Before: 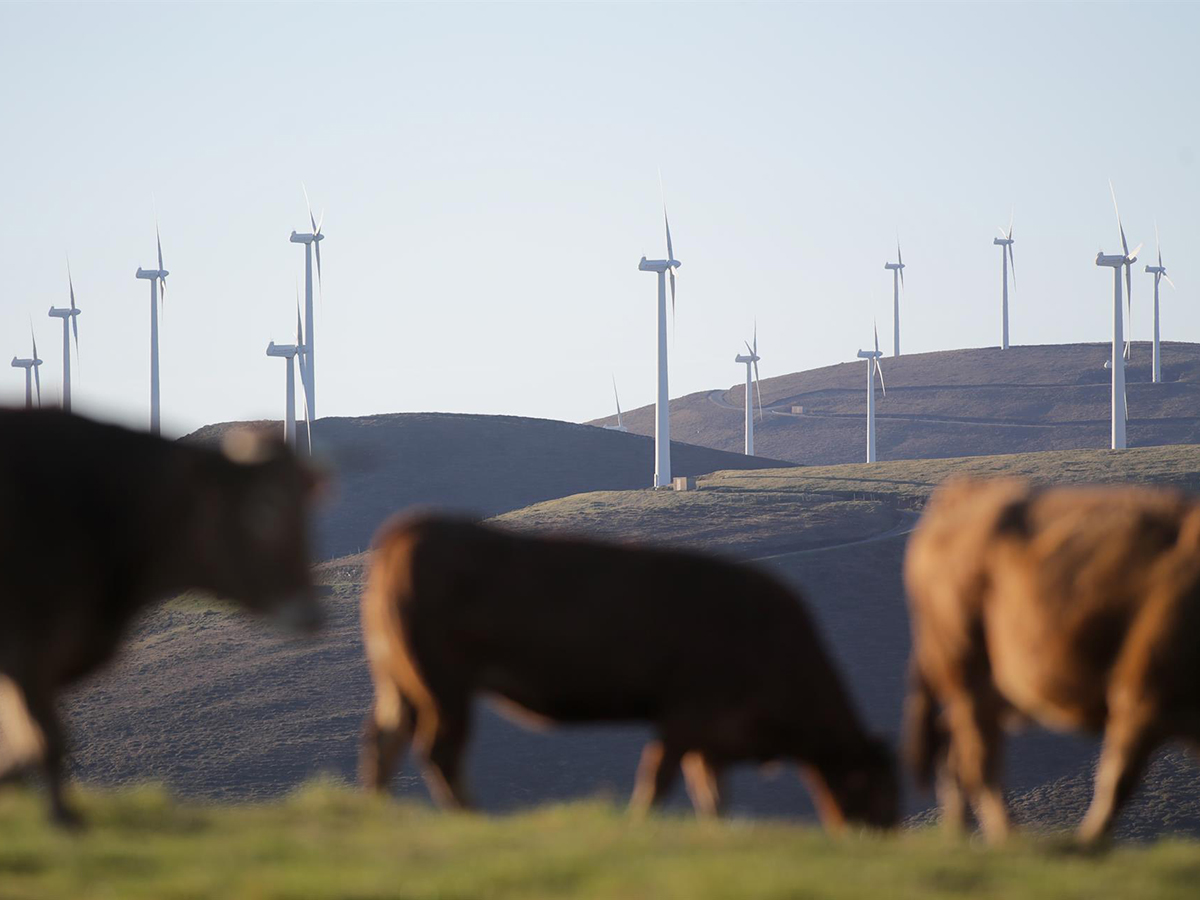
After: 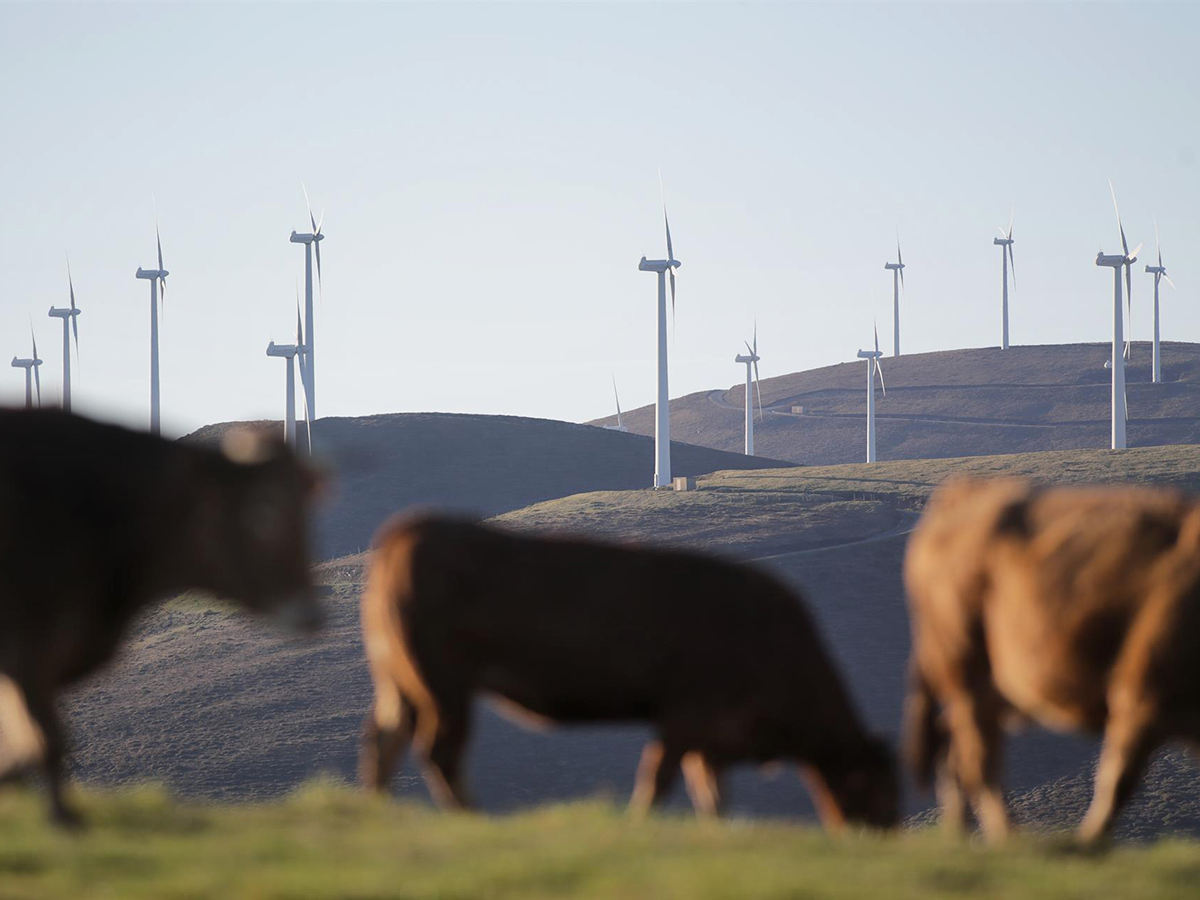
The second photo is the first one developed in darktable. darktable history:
contrast brightness saturation: saturation -0.04
shadows and highlights: shadows 37.27, highlights -28.18, soften with gaussian
